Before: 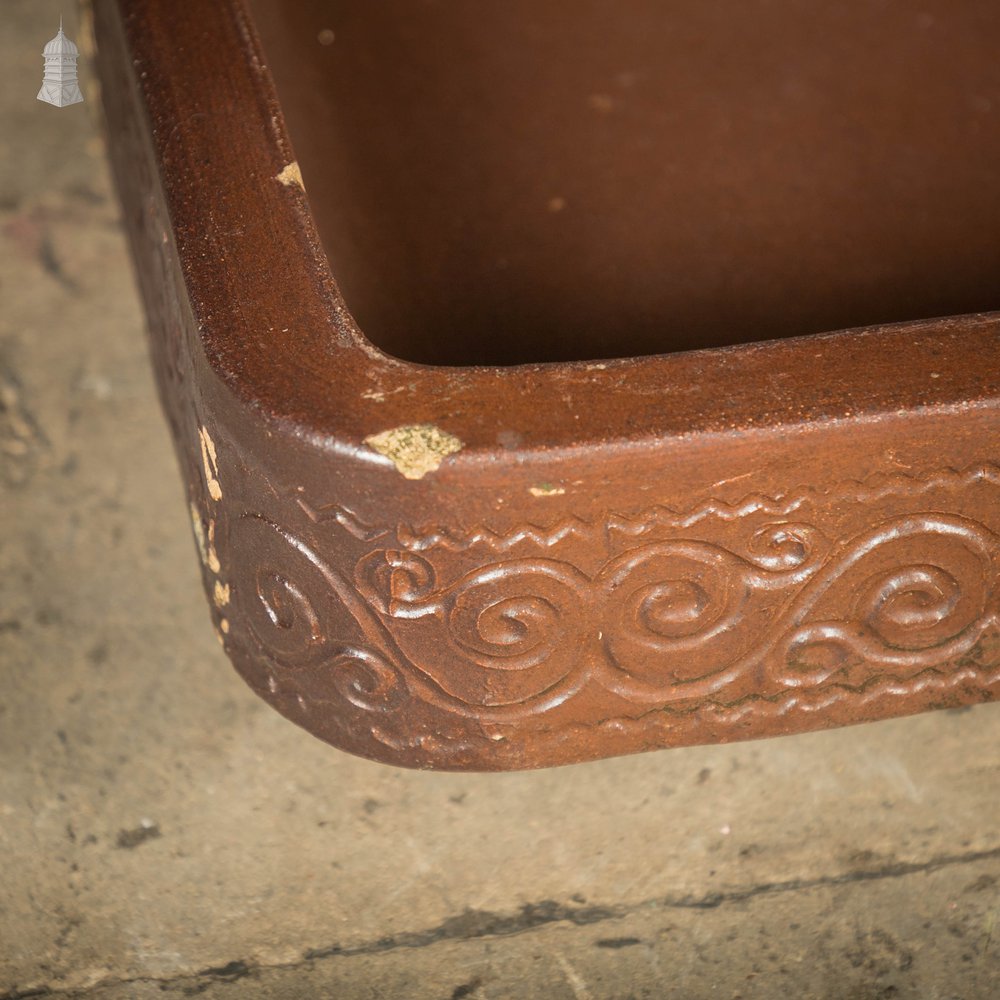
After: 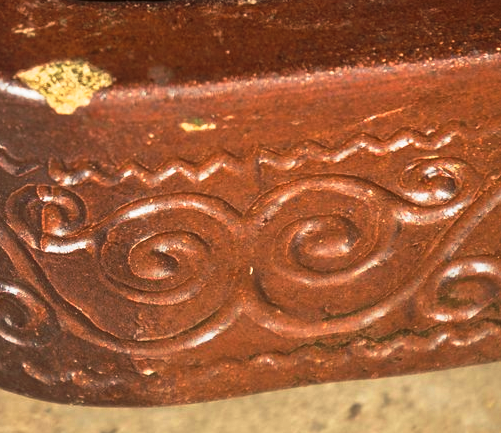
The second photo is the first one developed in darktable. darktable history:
crop: left 34.905%, top 36.57%, right 14.914%, bottom 20.091%
tone curve: curves: ch0 [(0, 0) (0.003, 0.007) (0.011, 0.01) (0.025, 0.016) (0.044, 0.025) (0.069, 0.036) (0.1, 0.052) (0.136, 0.073) (0.177, 0.103) (0.224, 0.135) (0.277, 0.177) (0.335, 0.233) (0.399, 0.303) (0.468, 0.376) (0.543, 0.469) (0.623, 0.581) (0.709, 0.723) (0.801, 0.863) (0.898, 0.938) (1, 1)], preserve colors none
local contrast: mode bilateral grid, contrast 20, coarseness 50, detail 120%, midtone range 0.2
